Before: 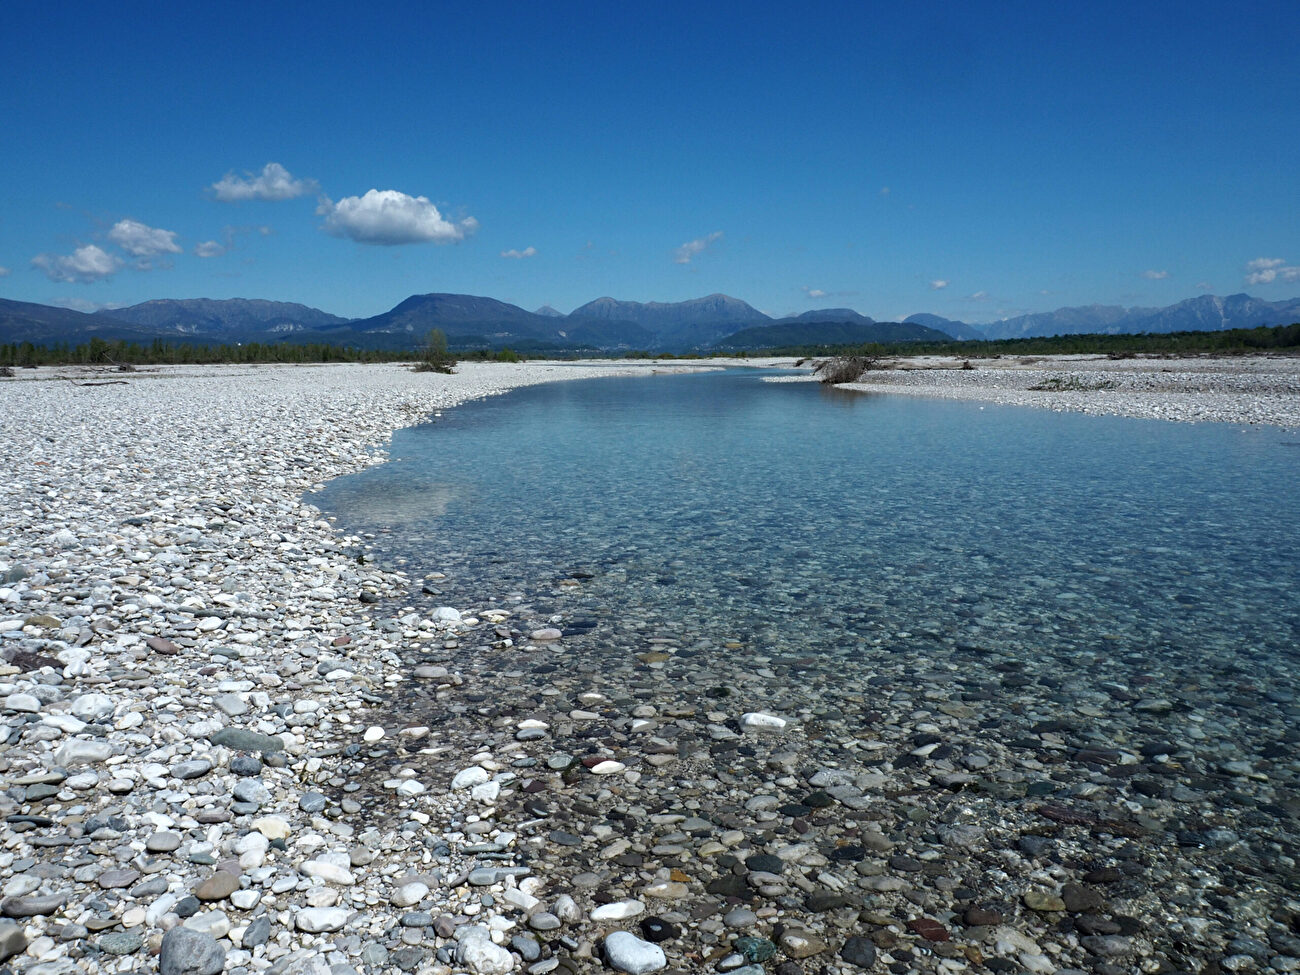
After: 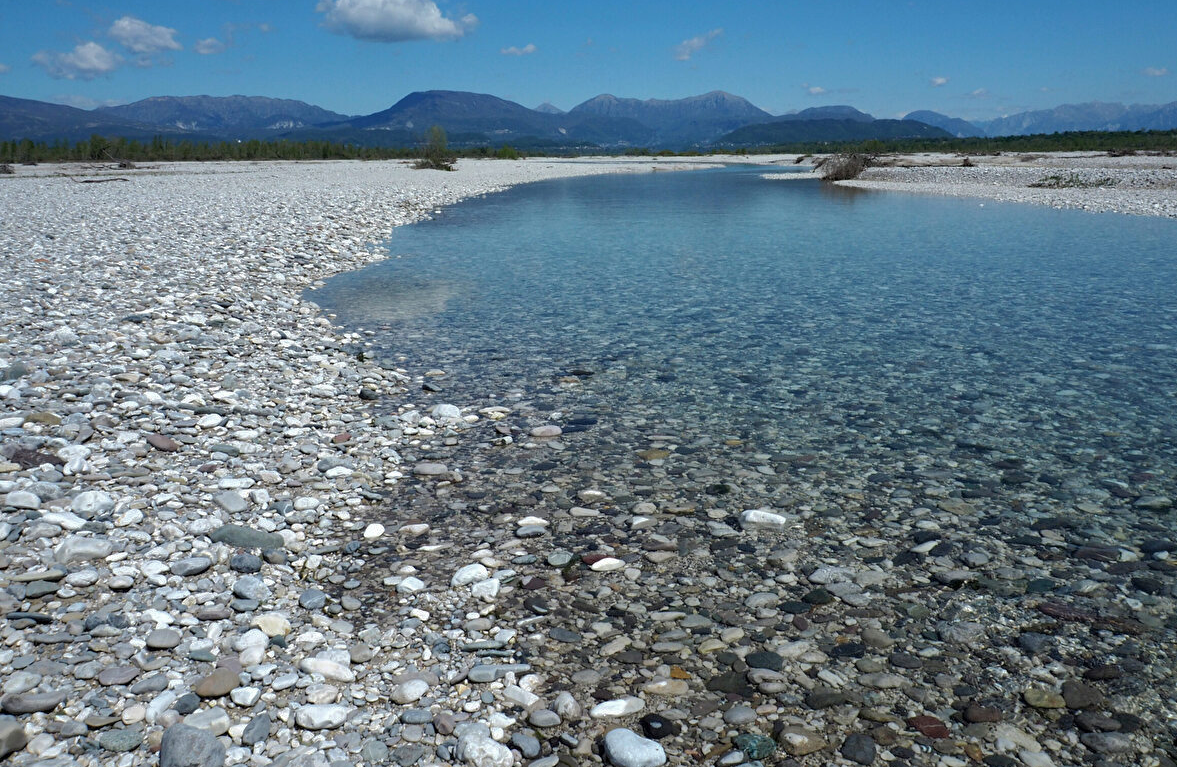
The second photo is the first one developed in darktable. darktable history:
crop: top 20.916%, right 9.437%, bottom 0.316%
shadows and highlights: shadows 40, highlights -60
